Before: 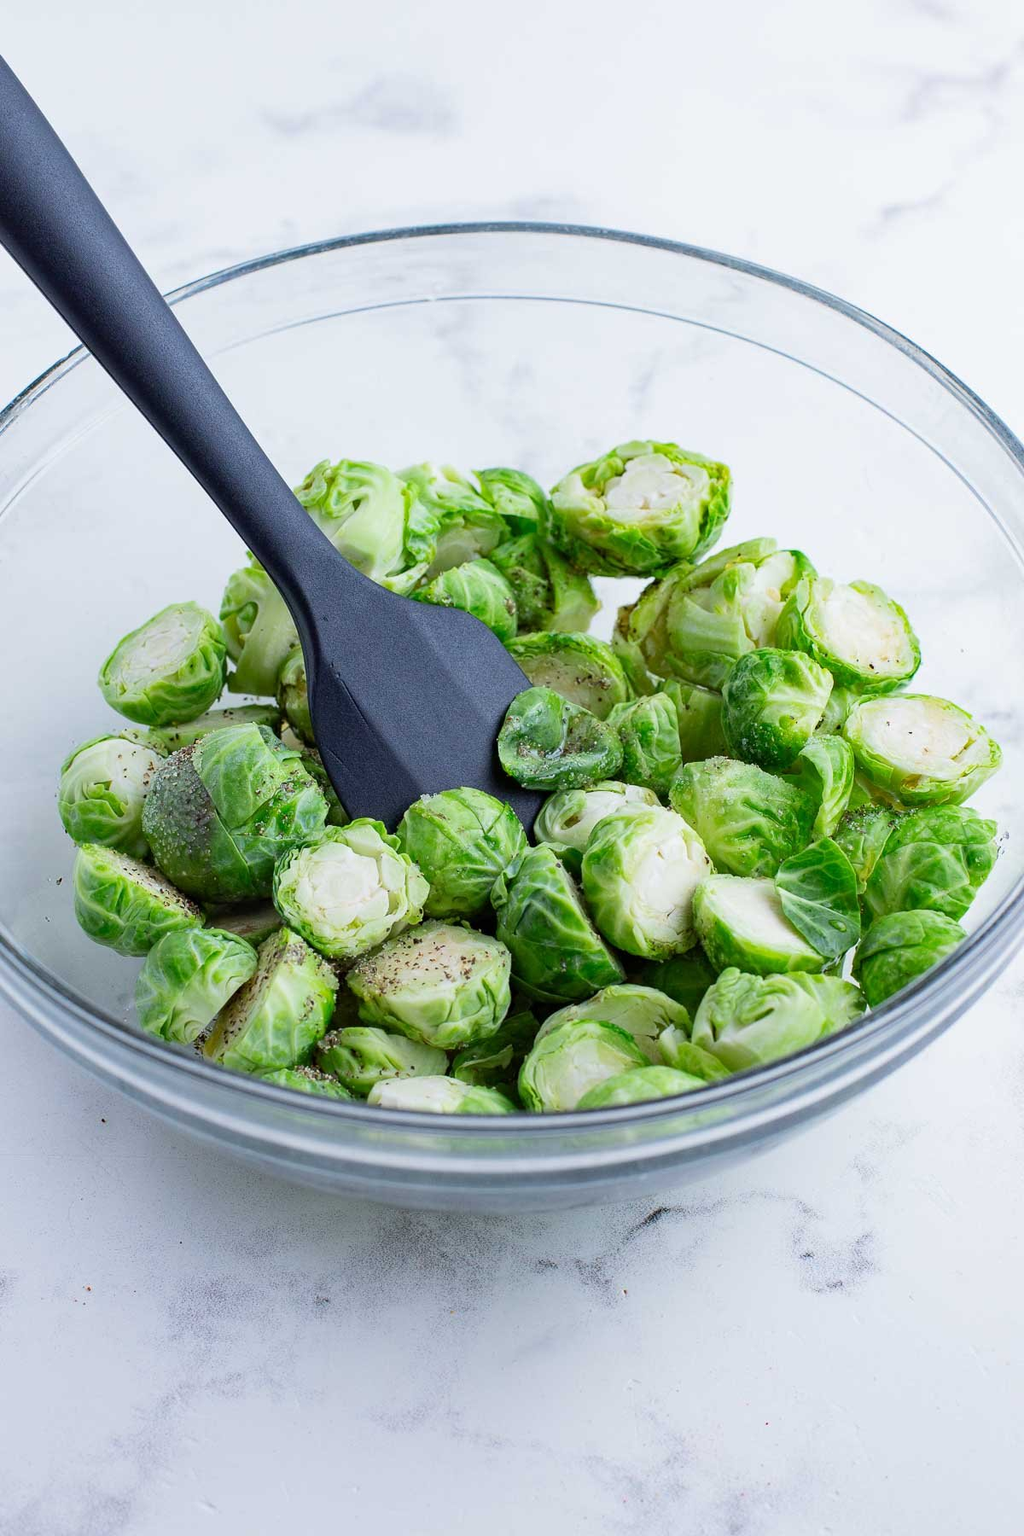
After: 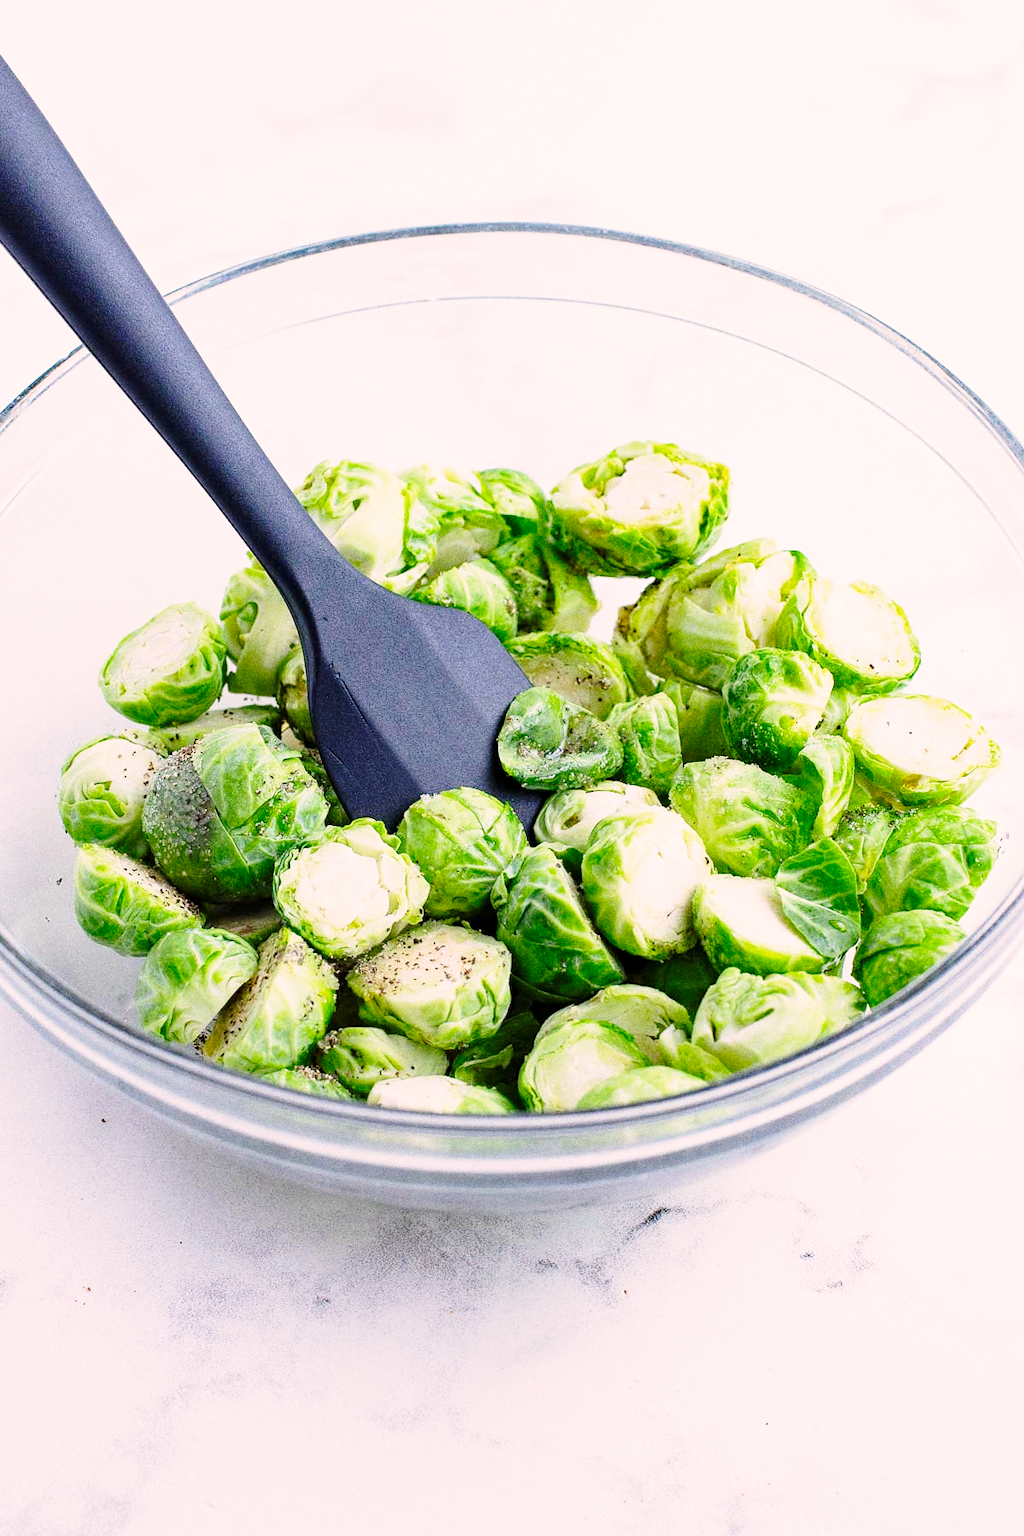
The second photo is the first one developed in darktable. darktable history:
exposure: black level correction 0.001, compensate highlight preservation false
base curve: curves: ch0 [(0, 0) (0.028, 0.03) (0.121, 0.232) (0.46, 0.748) (0.859, 0.968) (1, 1)], preserve colors none
grain: coarseness 0.09 ISO, strength 40%
color correction: highlights a* 7.34, highlights b* 4.37
